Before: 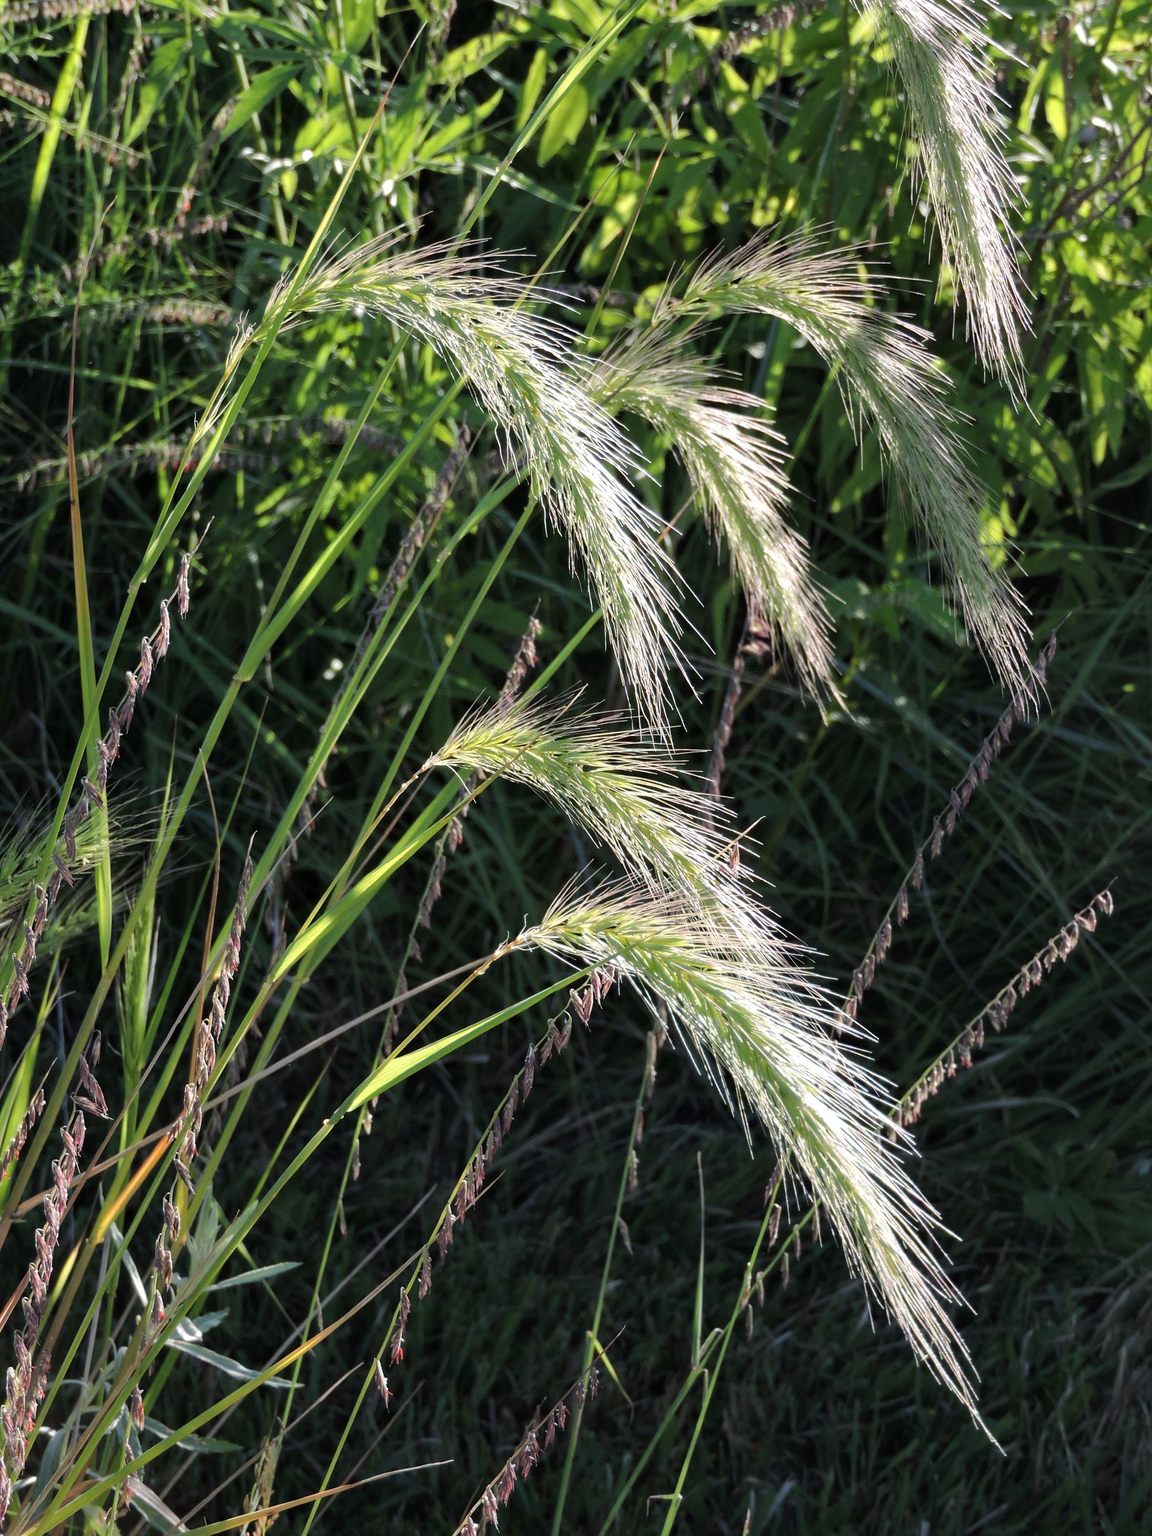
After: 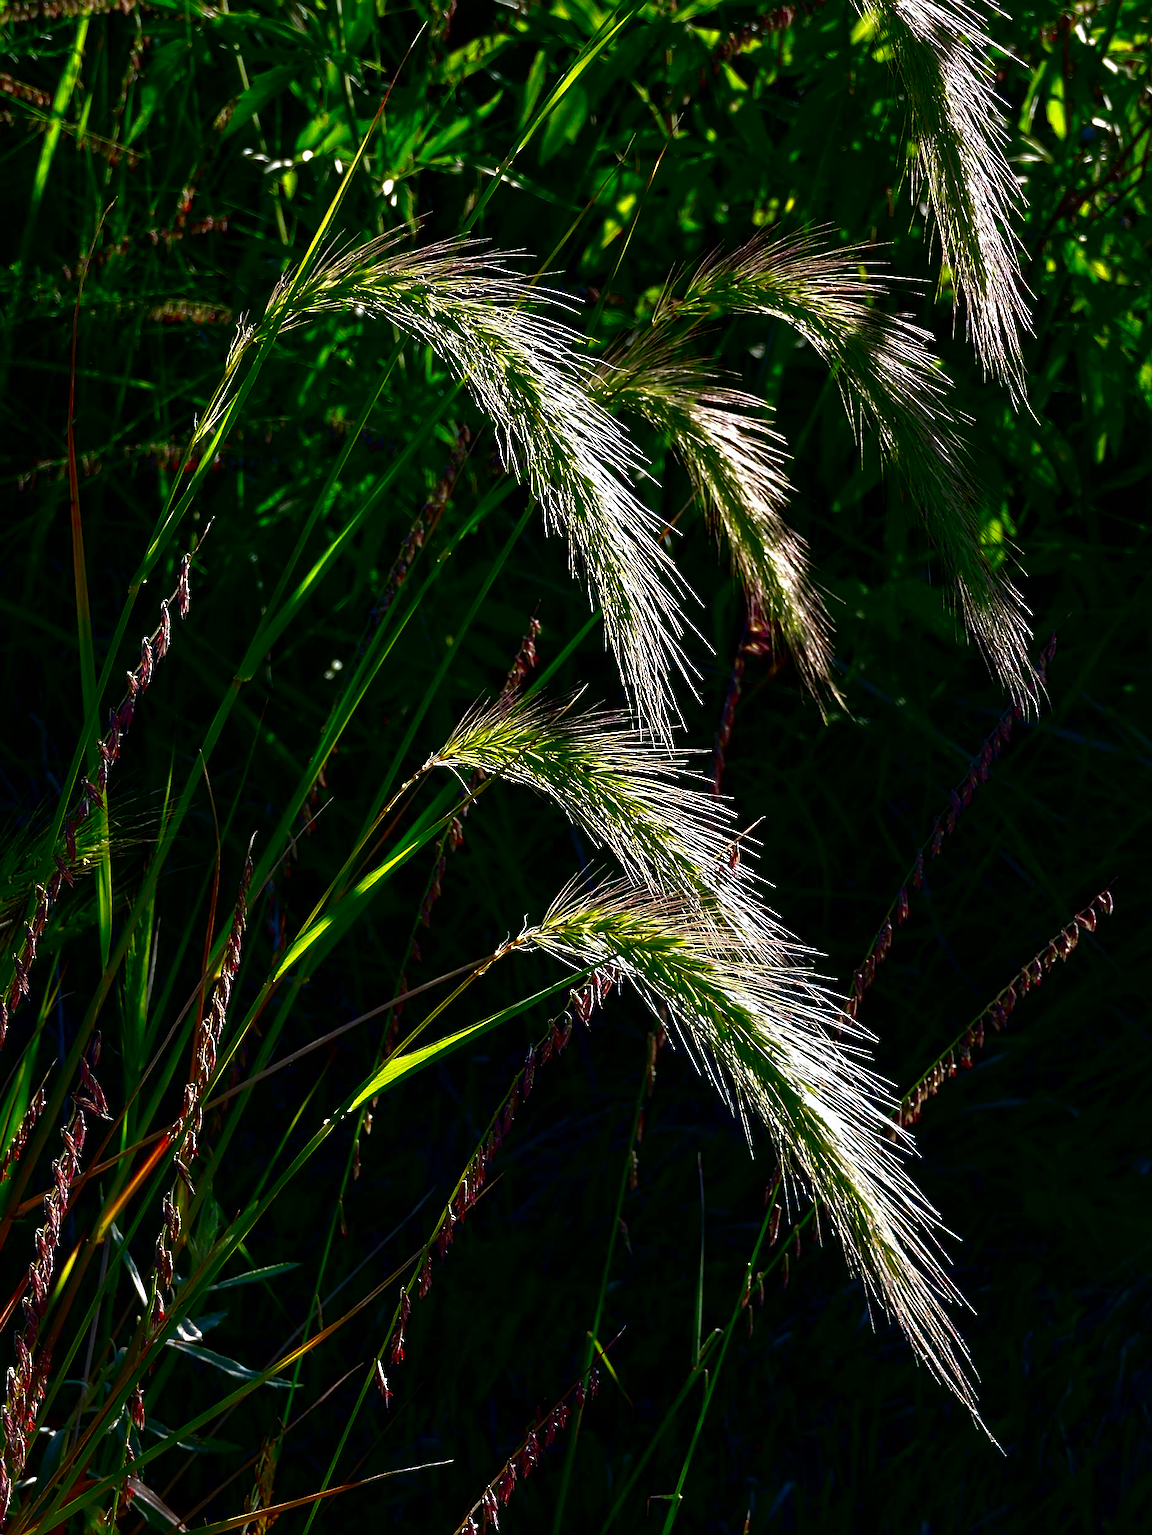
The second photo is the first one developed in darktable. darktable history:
contrast brightness saturation: brightness -1, saturation 1
sharpen: on, module defaults
